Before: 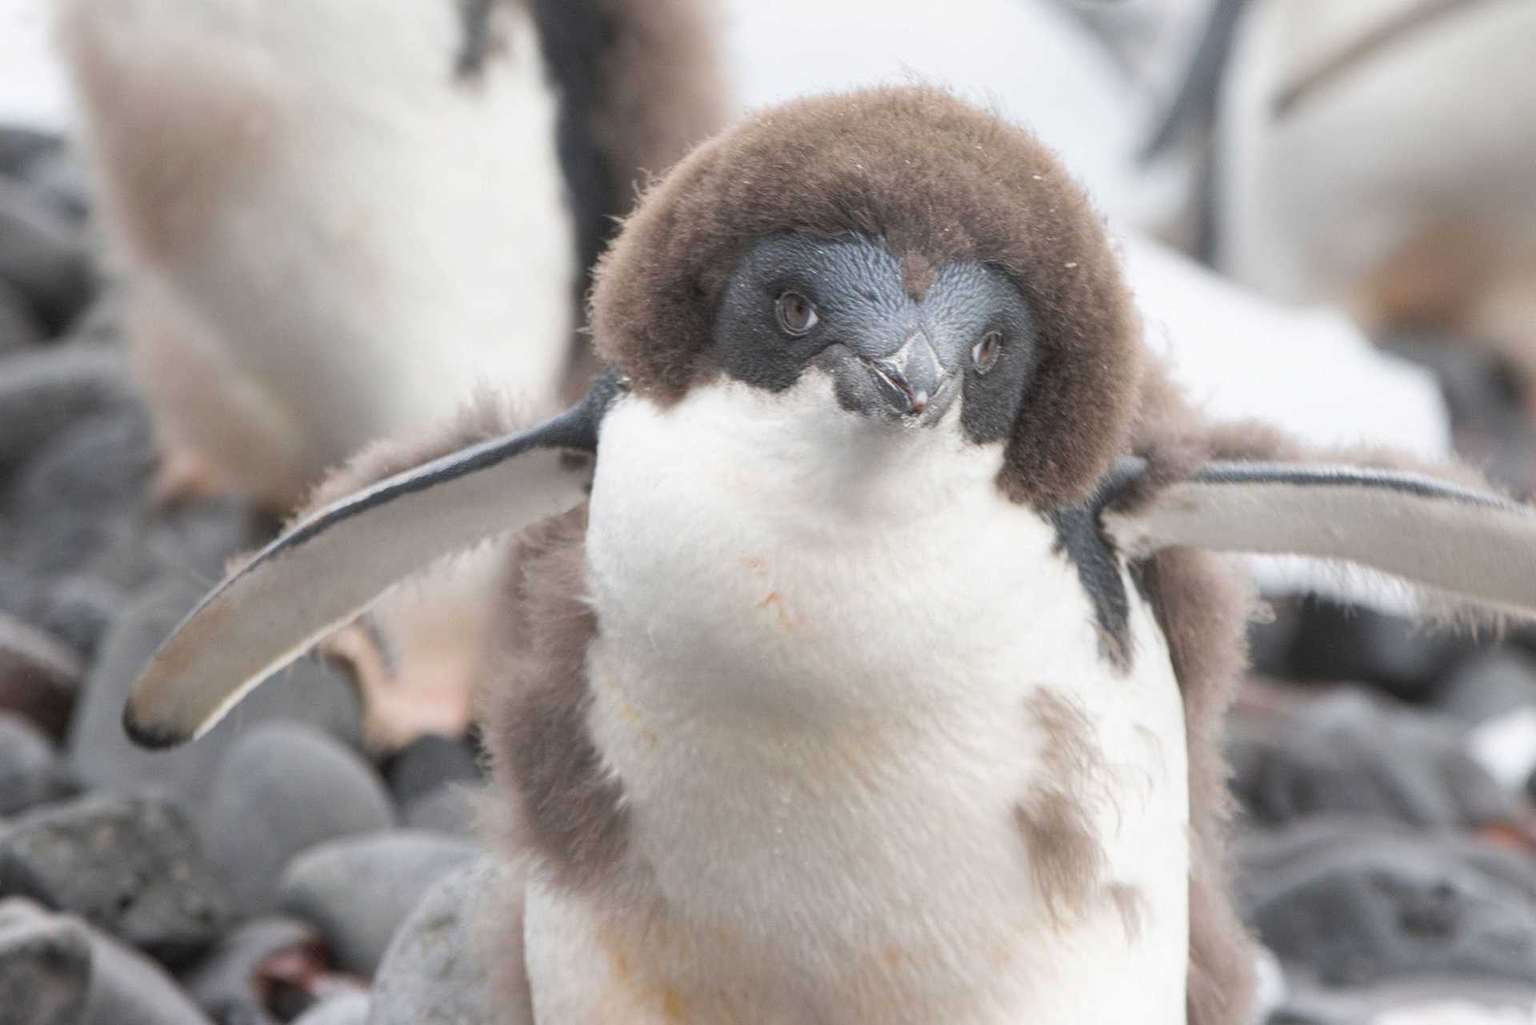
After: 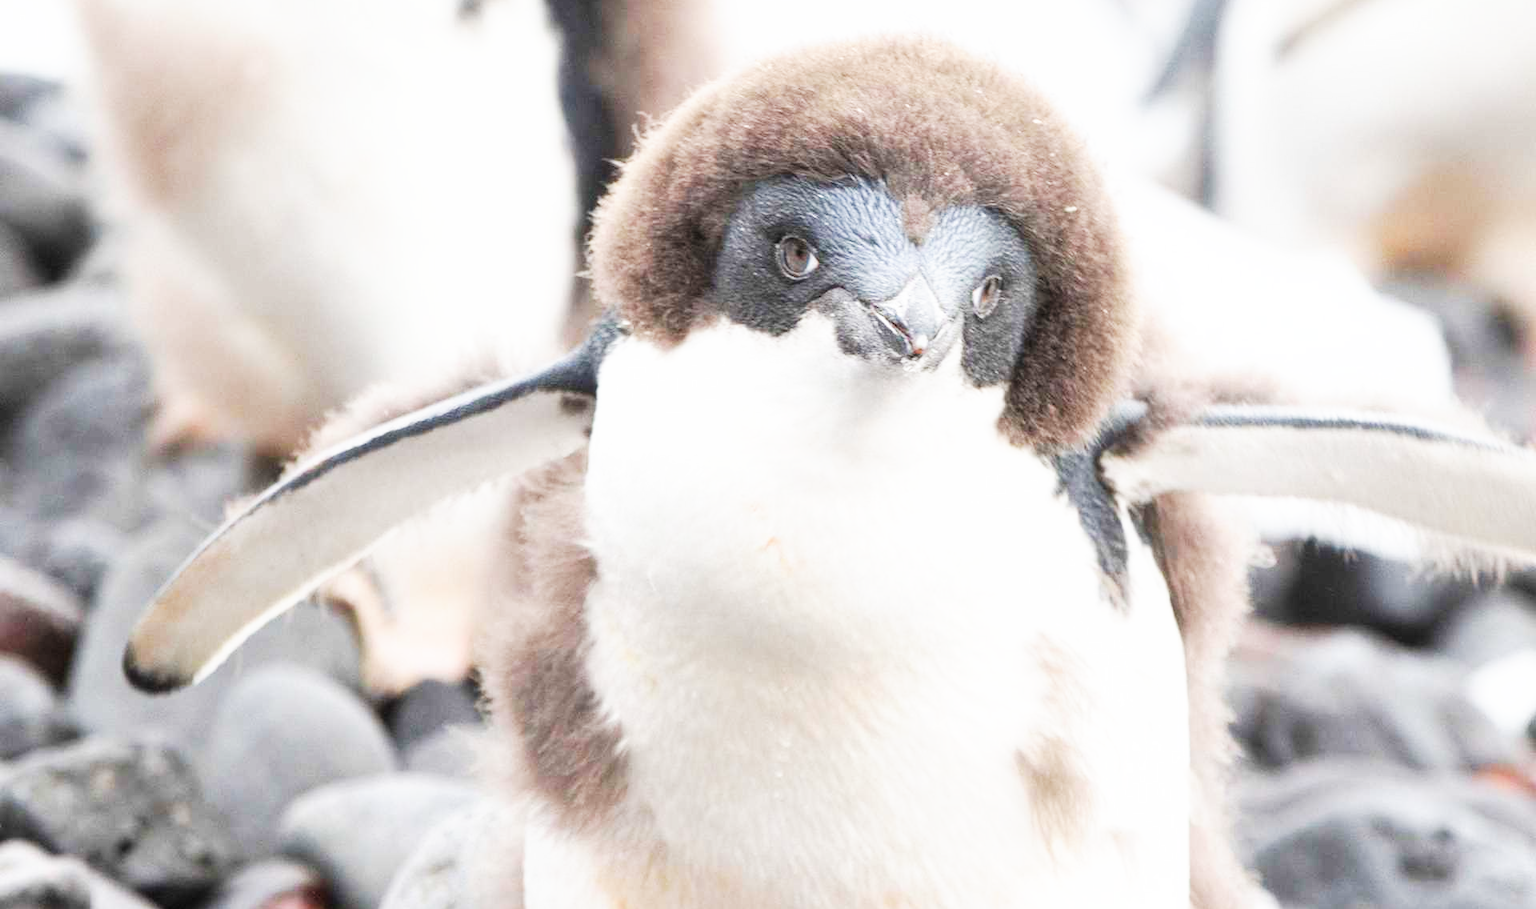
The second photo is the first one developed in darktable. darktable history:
base curve: curves: ch0 [(0, 0) (0.007, 0.004) (0.027, 0.03) (0.046, 0.07) (0.207, 0.54) (0.442, 0.872) (0.673, 0.972) (1, 1)], preserve colors none
crop and rotate: top 5.543%, bottom 5.685%
